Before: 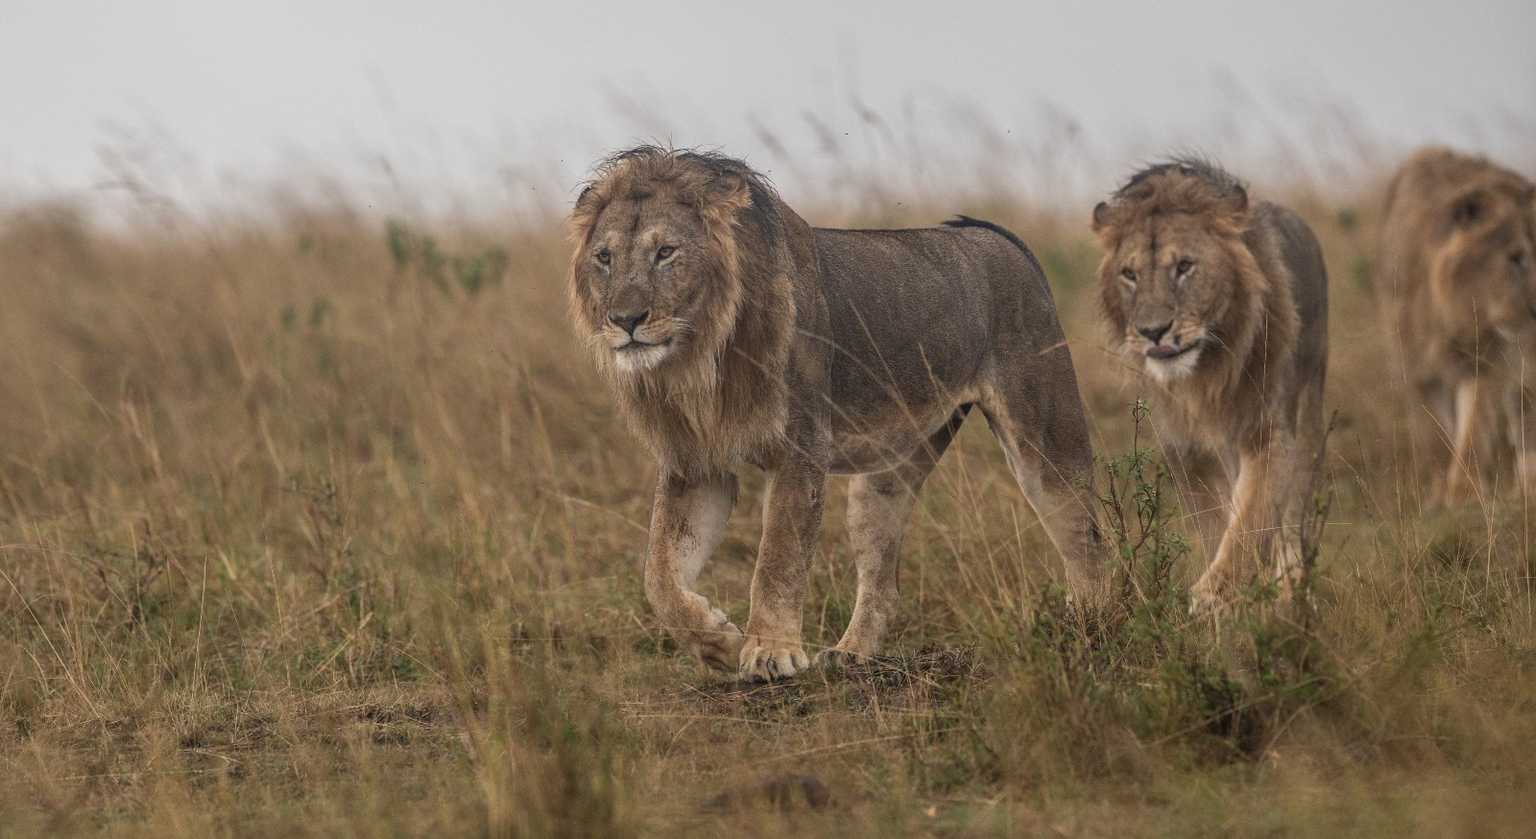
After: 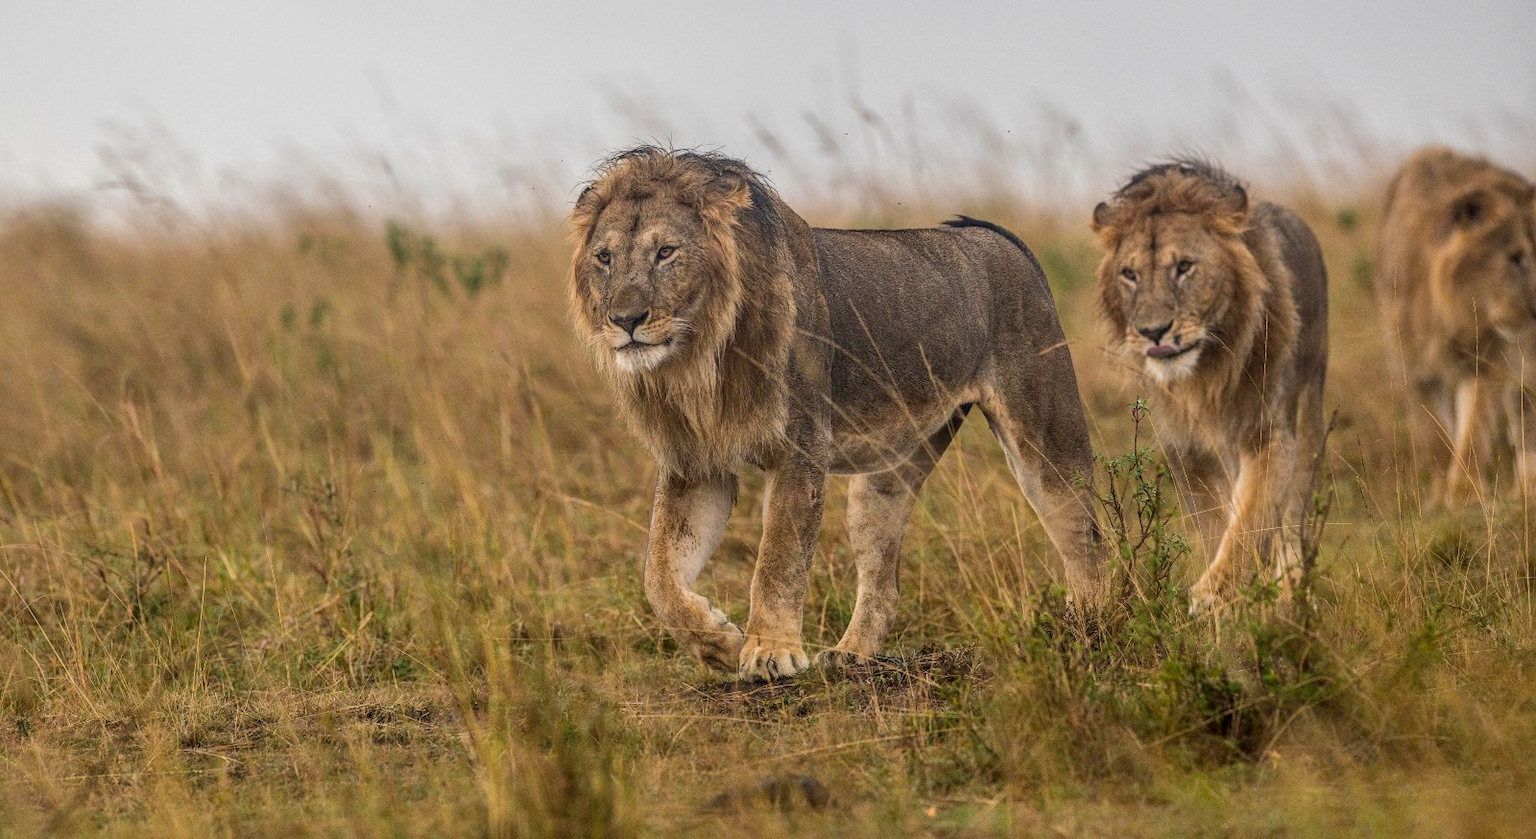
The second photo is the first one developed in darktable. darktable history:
color balance rgb: perceptual saturation grading › global saturation 25%, perceptual brilliance grading › mid-tones 10%, perceptual brilliance grading › shadows 15%, global vibrance 20%
local contrast: highlights 35%, detail 135%
